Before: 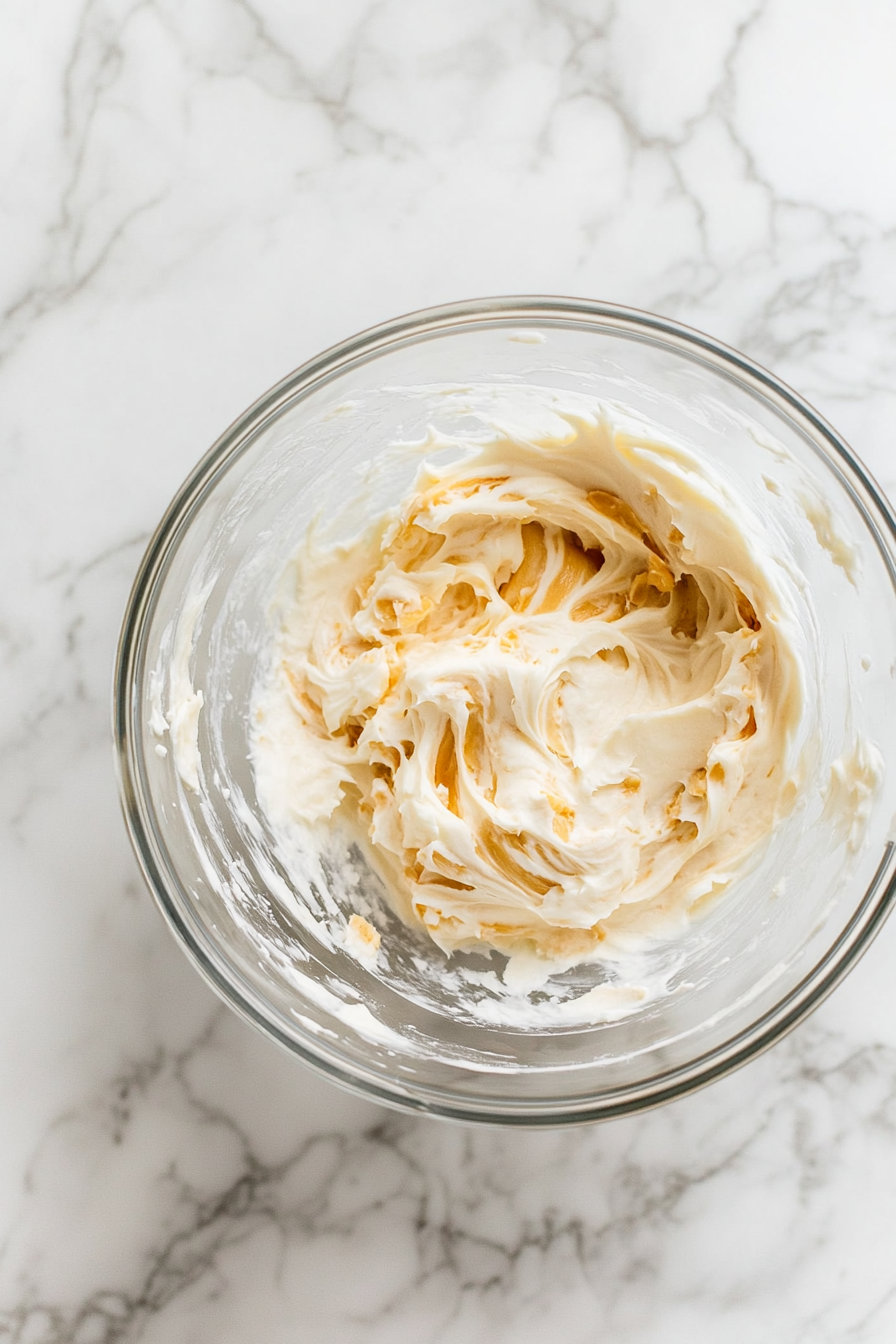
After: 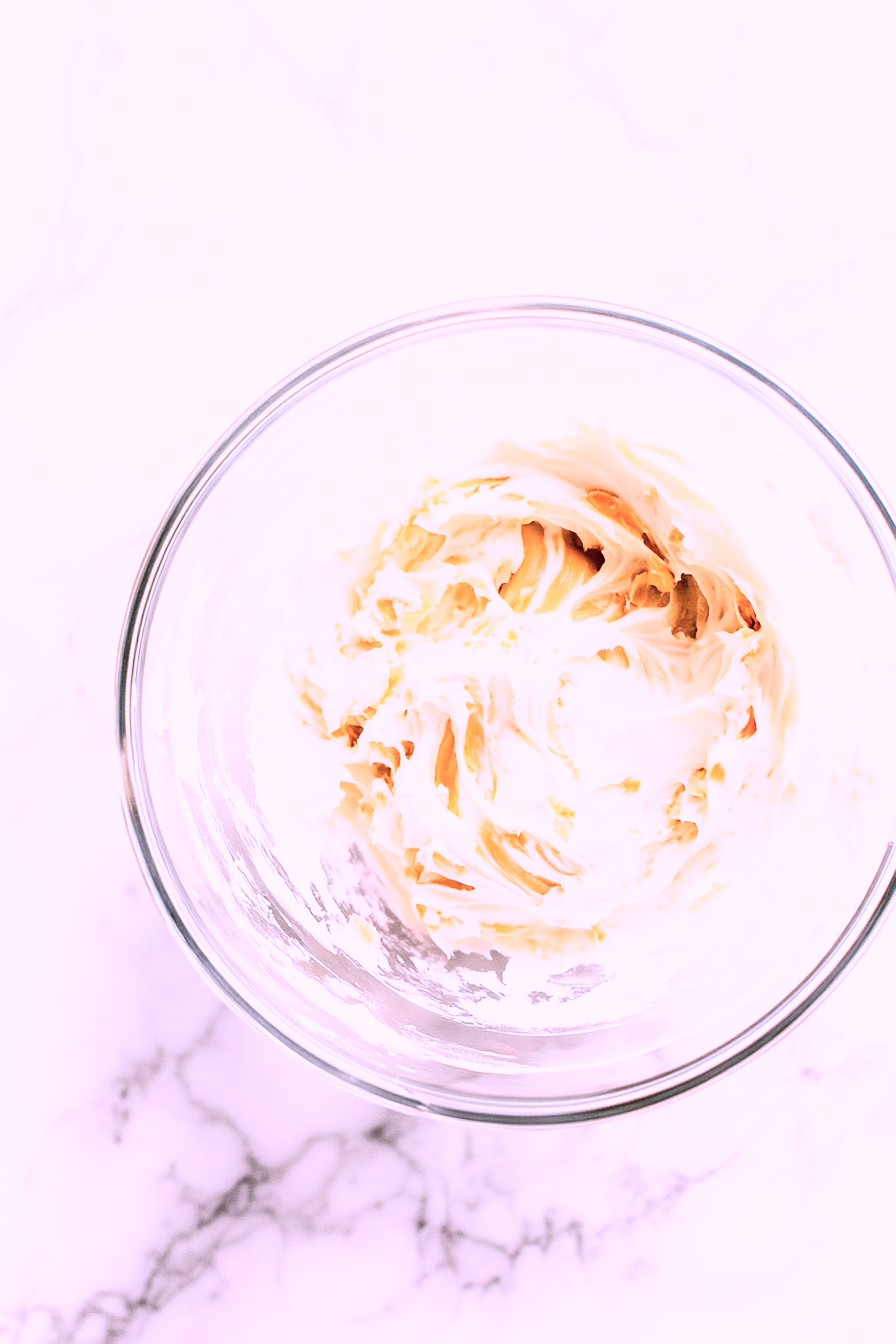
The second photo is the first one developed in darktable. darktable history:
color correction: highlights a* 15.23, highlights b* -25.65
base curve: curves: ch0 [(0, 0) (0.007, 0.004) (0.027, 0.03) (0.046, 0.07) (0.207, 0.54) (0.442, 0.872) (0.673, 0.972) (1, 1)]
